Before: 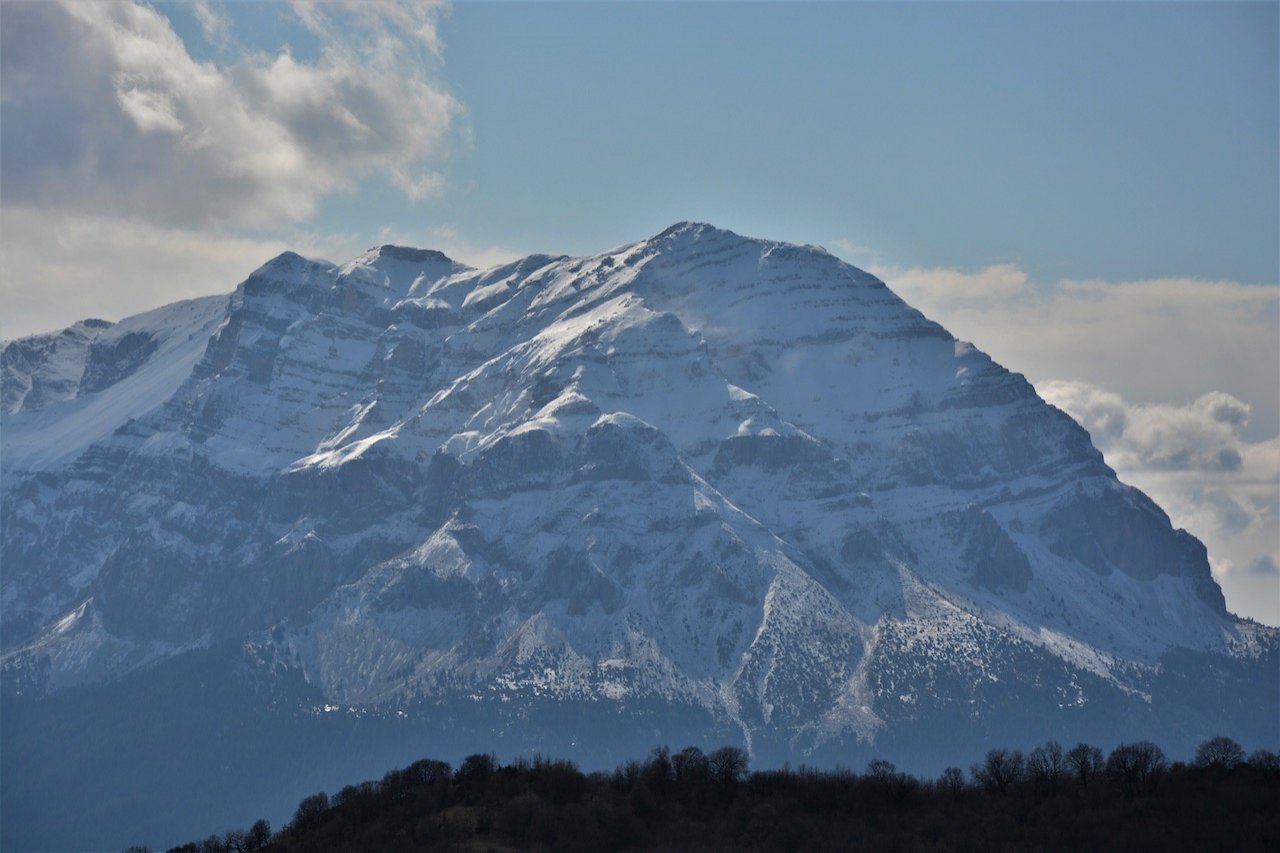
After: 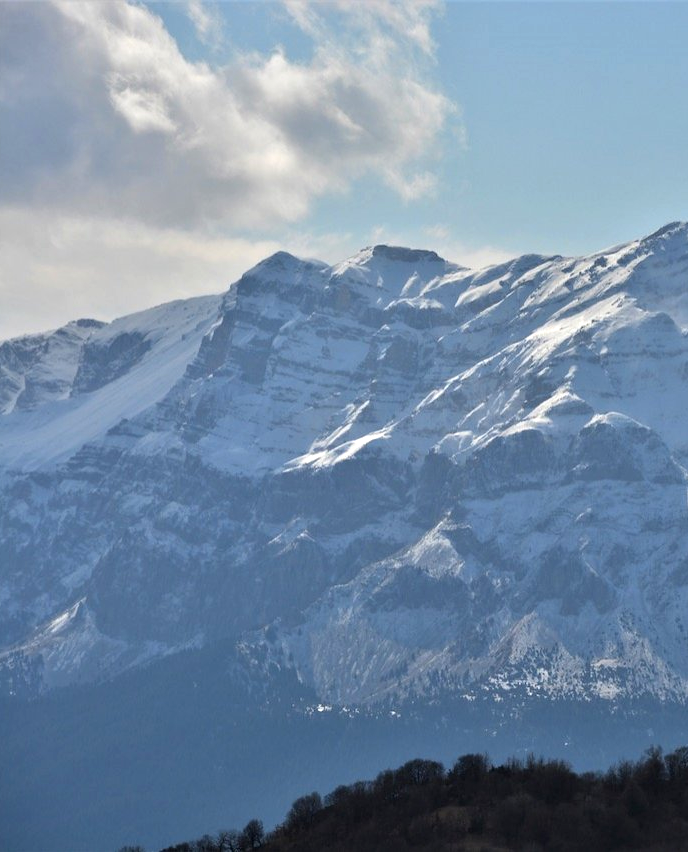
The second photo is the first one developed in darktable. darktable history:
crop: left 0.587%, right 45.588%, bottom 0.086%
exposure: exposure 0.507 EV, compensate highlight preservation false
